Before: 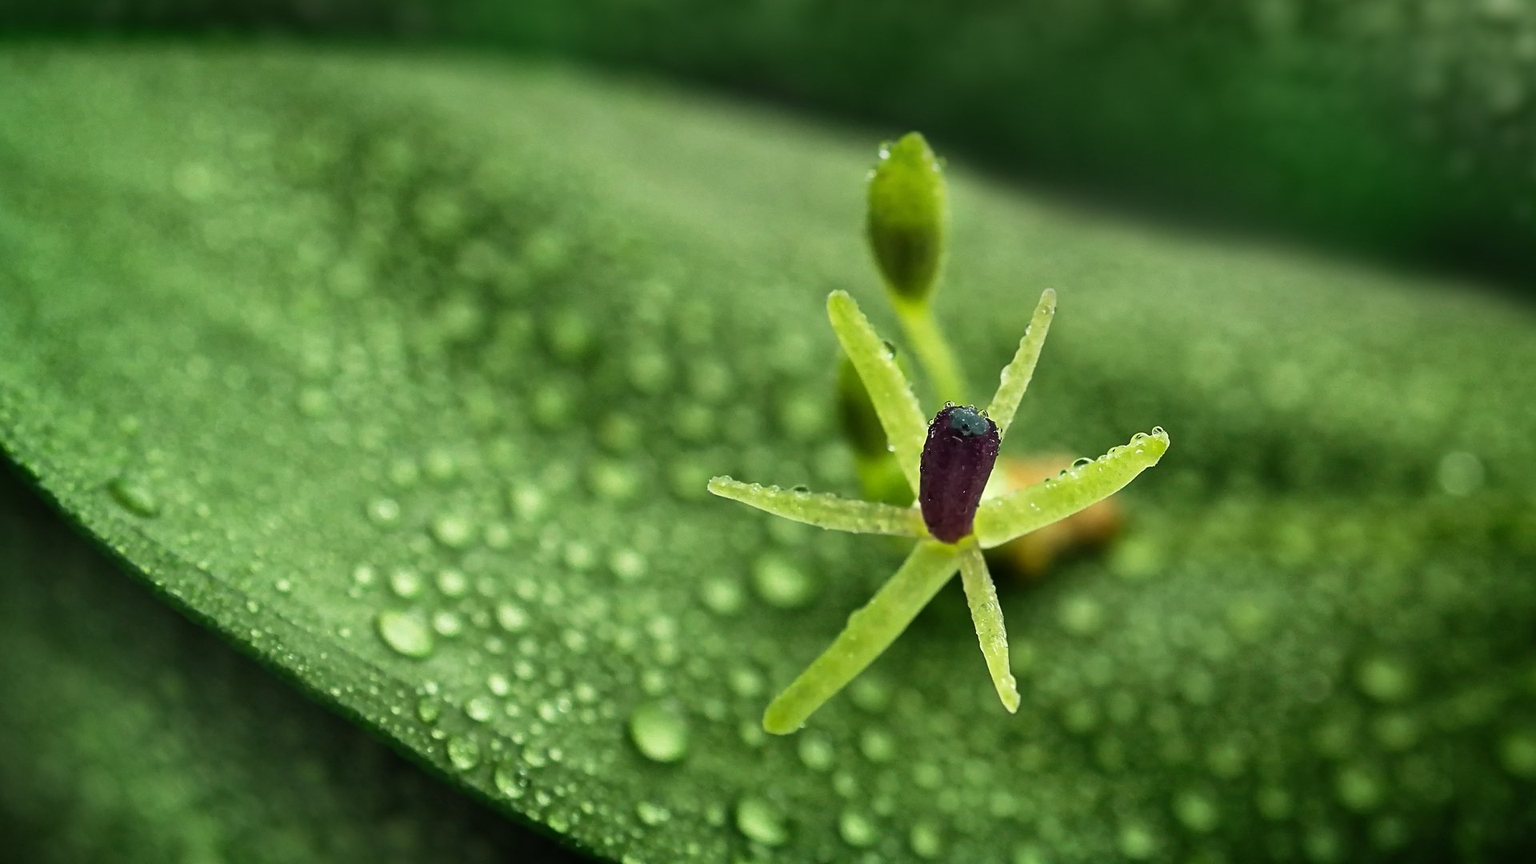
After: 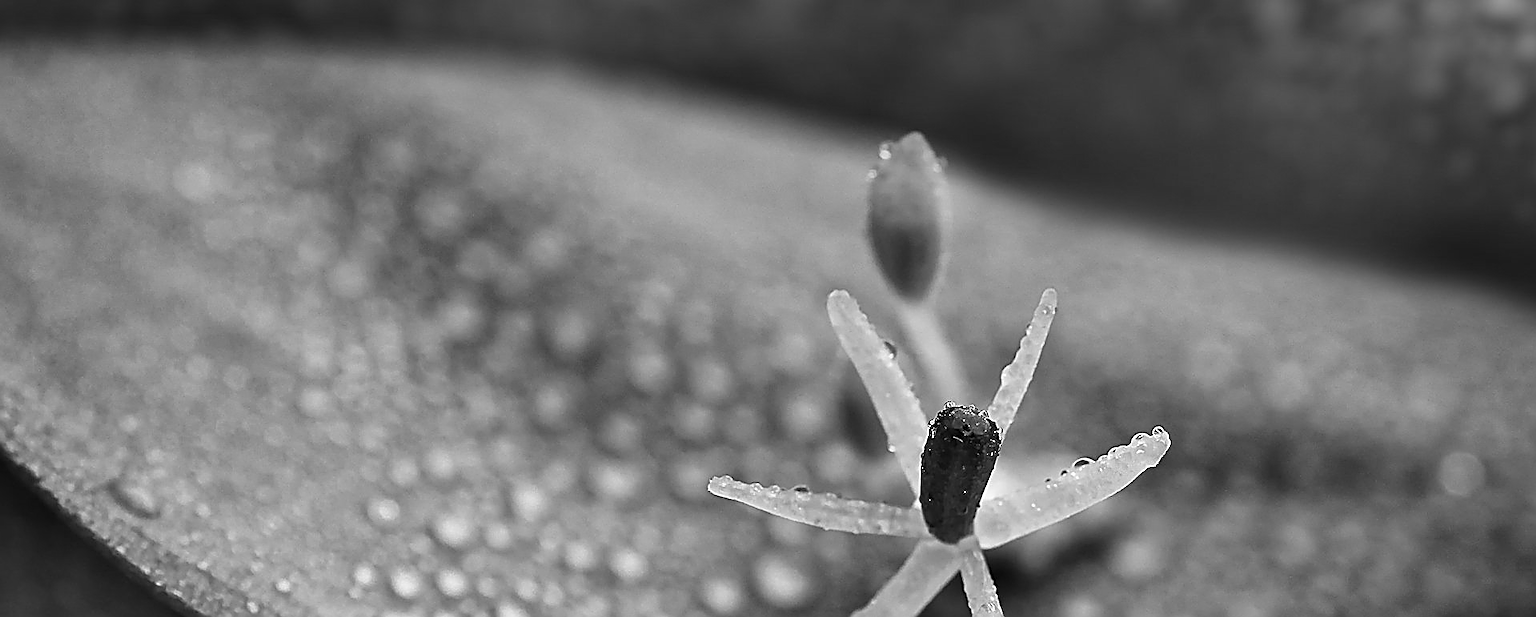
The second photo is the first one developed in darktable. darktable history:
monochrome: on, module defaults
crop: bottom 28.576%
sharpen: radius 1.685, amount 1.294
color correction: highlights a* 4.02, highlights b* 4.98, shadows a* -7.55, shadows b* 4.98
